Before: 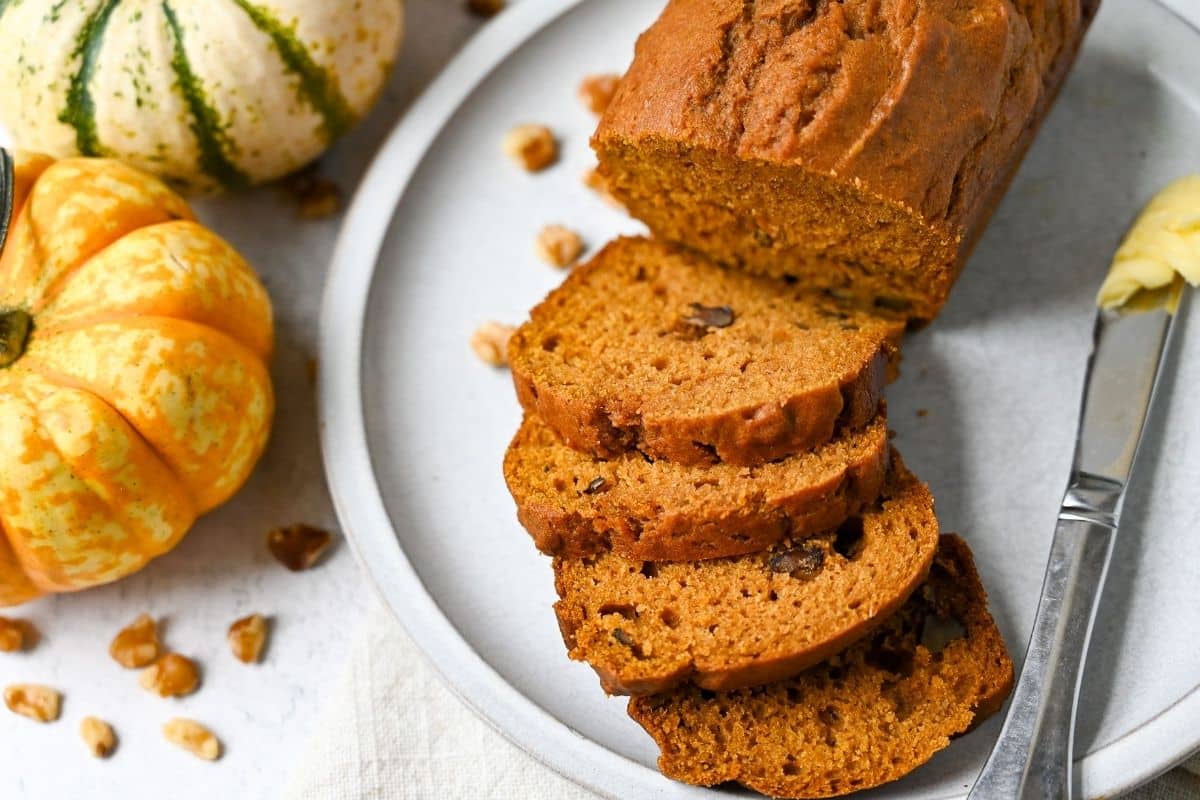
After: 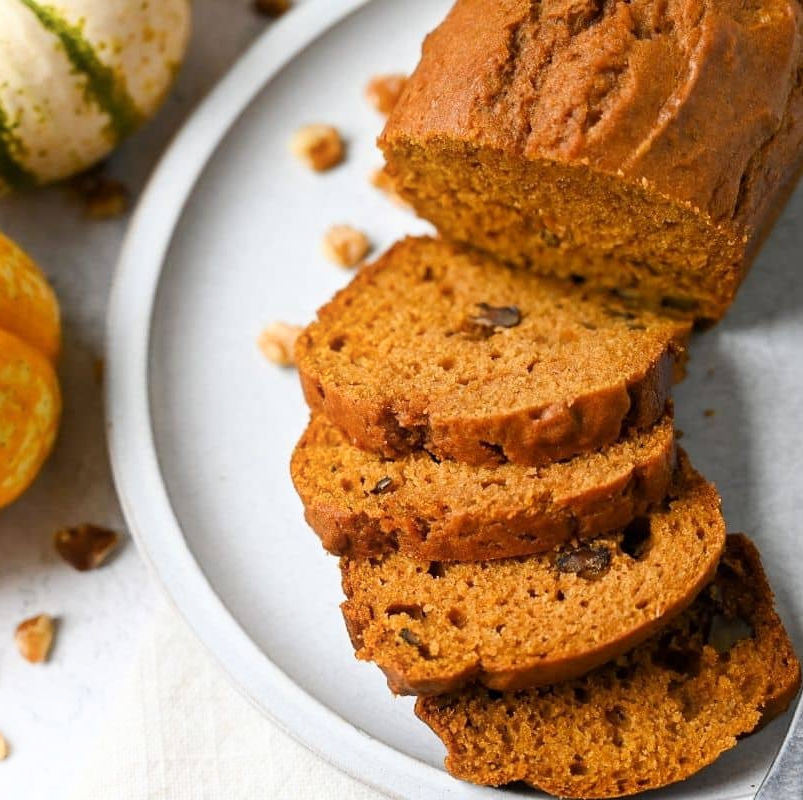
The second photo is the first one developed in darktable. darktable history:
crop and rotate: left 17.796%, right 15.231%
shadows and highlights: shadows -22.41, highlights 47.36, soften with gaussian
